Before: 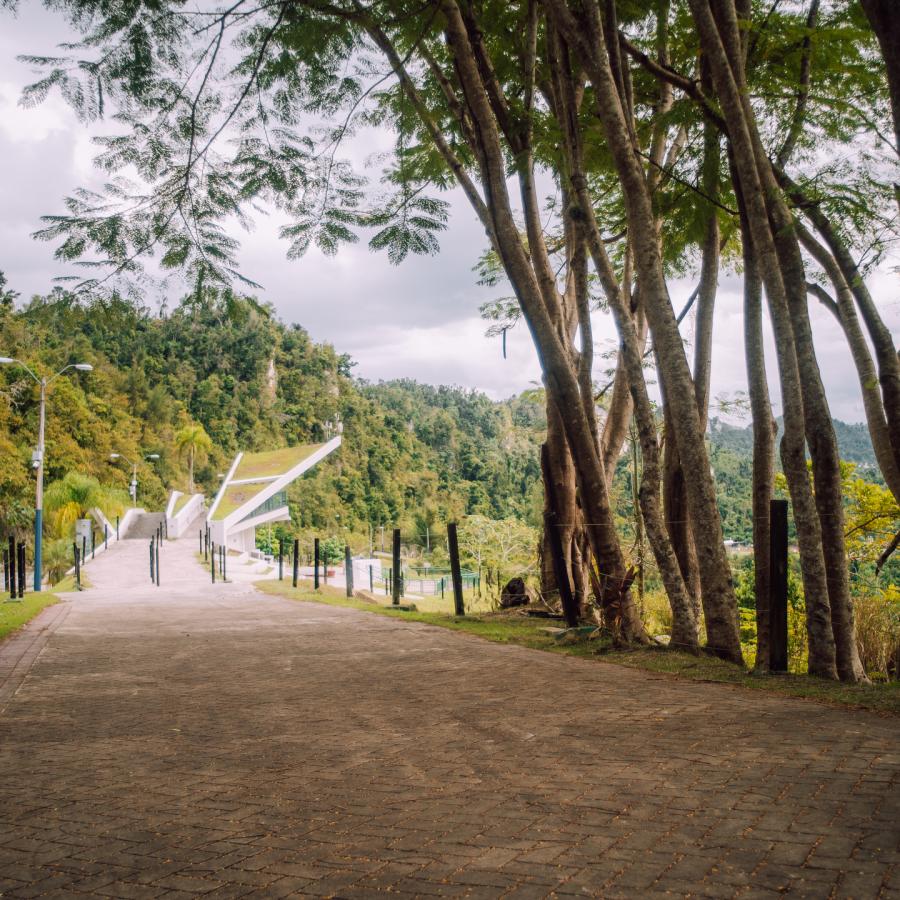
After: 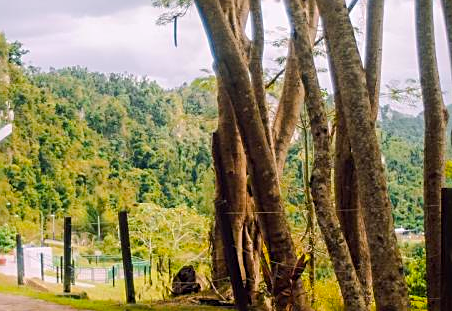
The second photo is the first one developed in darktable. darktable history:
color balance rgb: perceptual saturation grading › global saturation 25%, perceptual brilliance grading › mid-tones 10%, perceptual brilliance grading › shadows 15%, global vibrance 20%
rotate and perspective: automatic cropping off
sharpen: on, module defaults
crop: left 36.607%, top 34.735%, right 13.146%, bottom 30.611%
